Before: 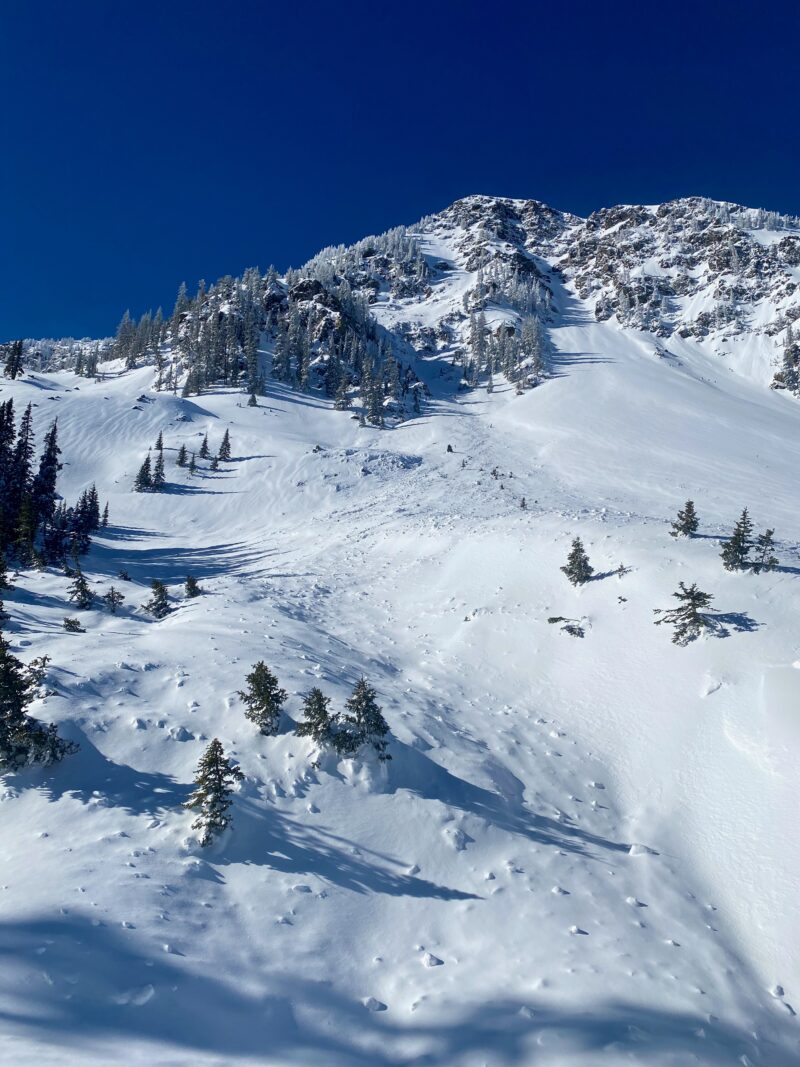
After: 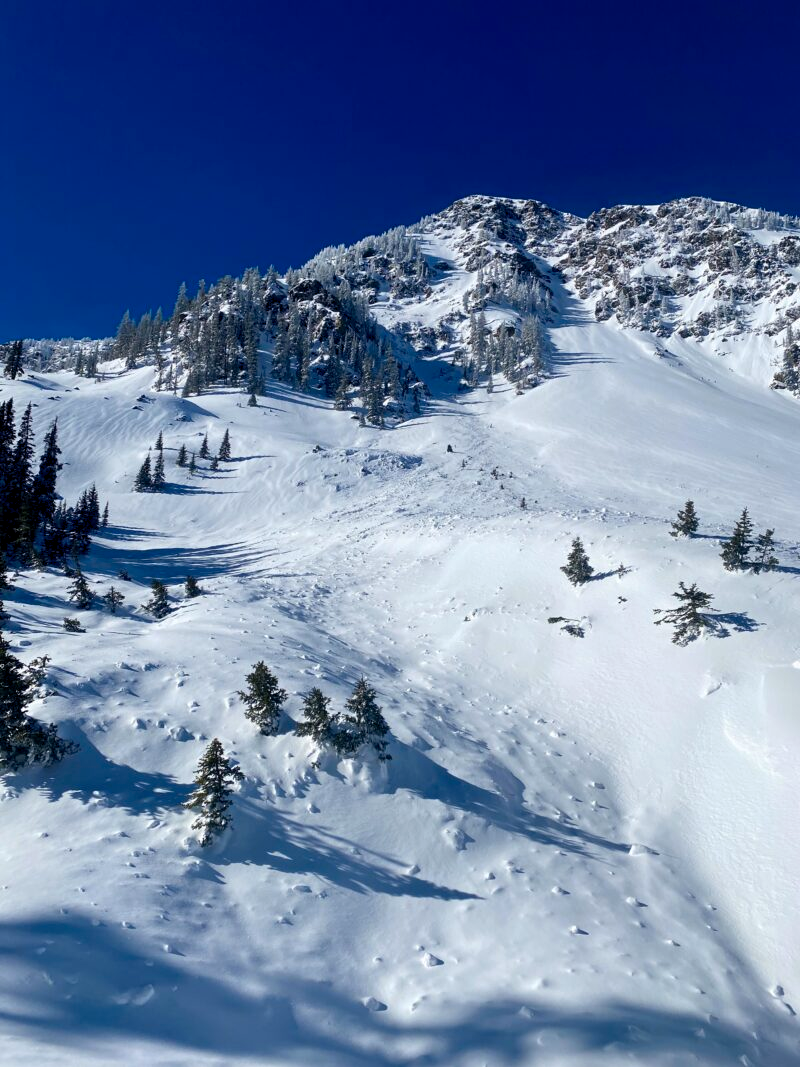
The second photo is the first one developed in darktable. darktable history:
levels: mode automatic, black 0.023%, white 99.97%, levels [0.062, 0.494, 0.925]
exposure: exposure -1 EV, compensate highlight preservation false
